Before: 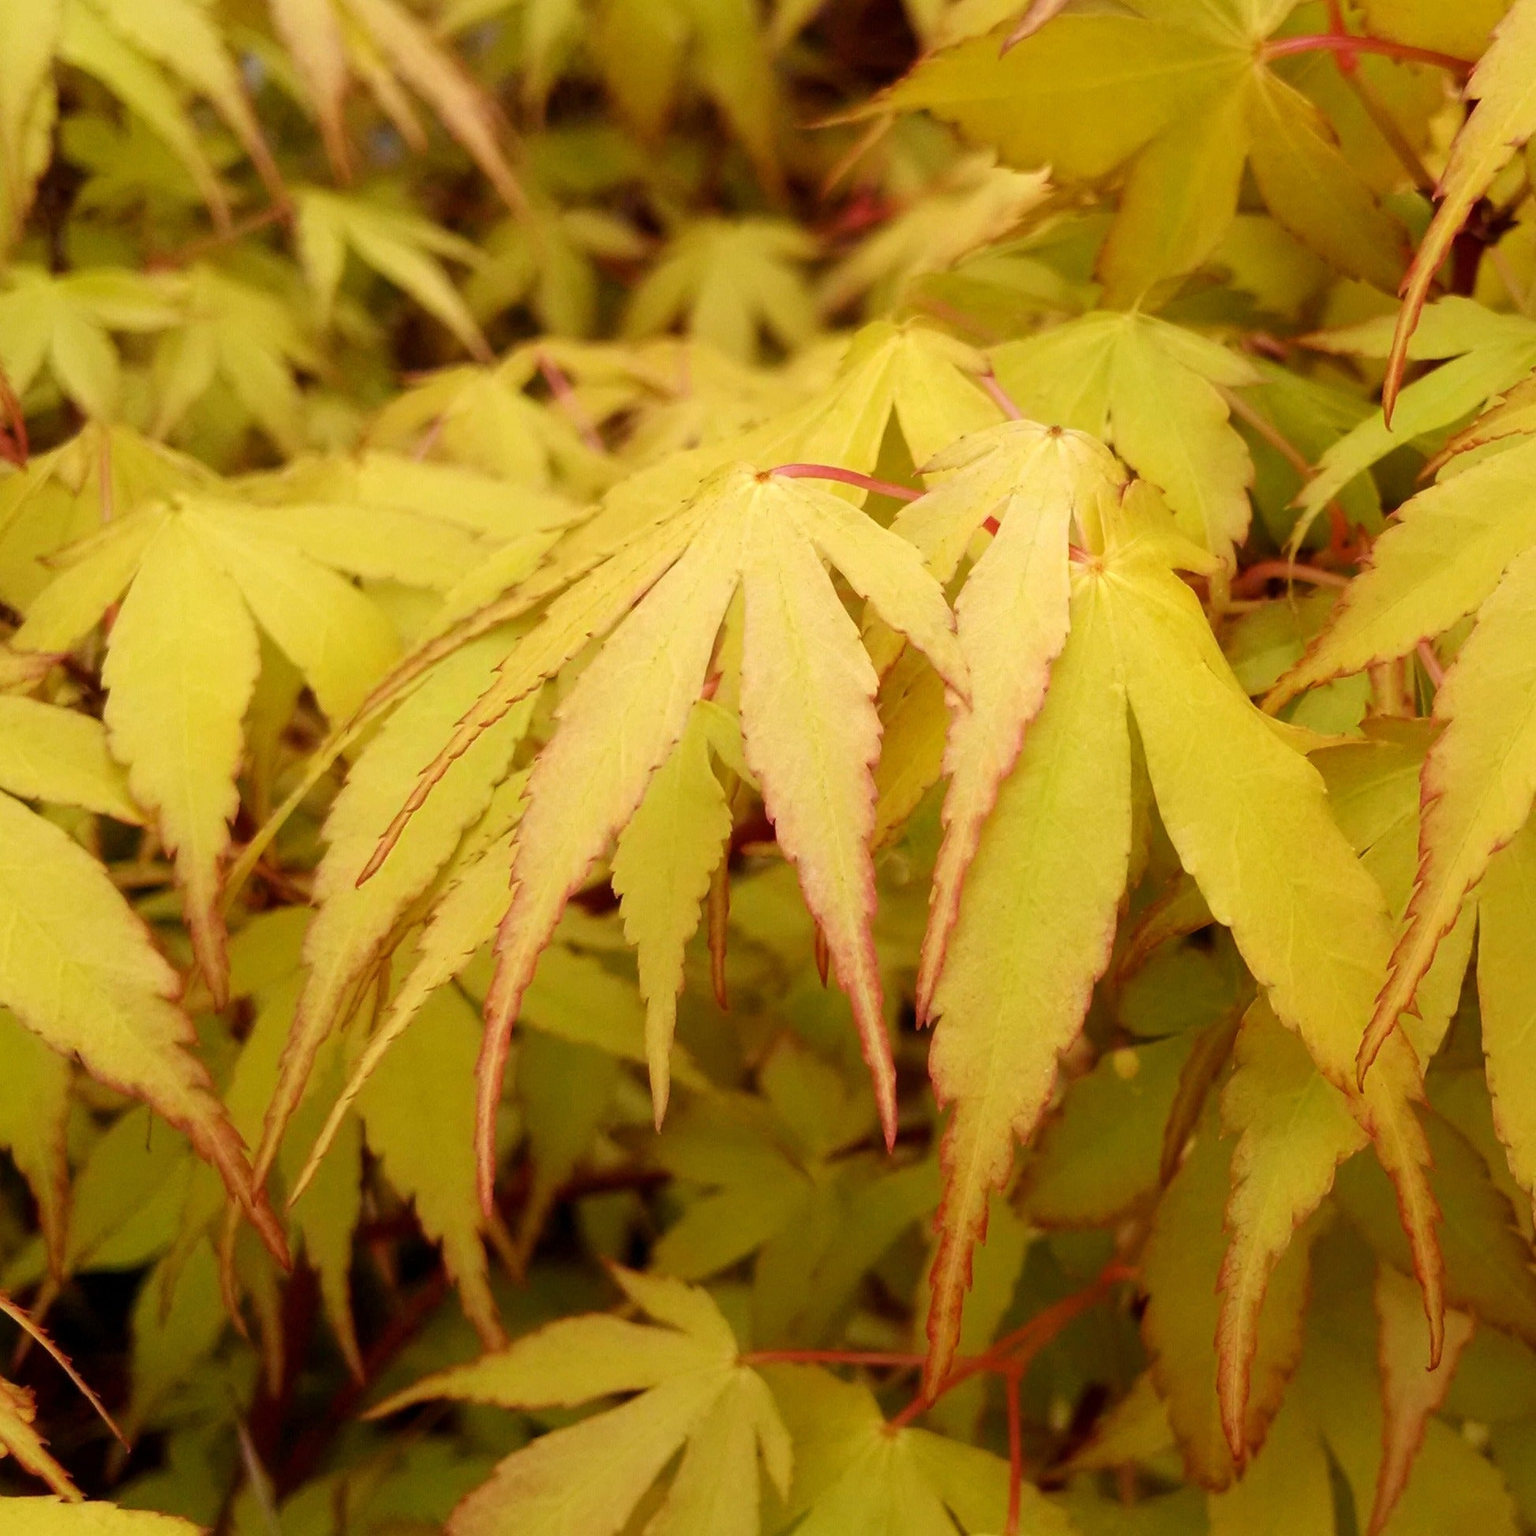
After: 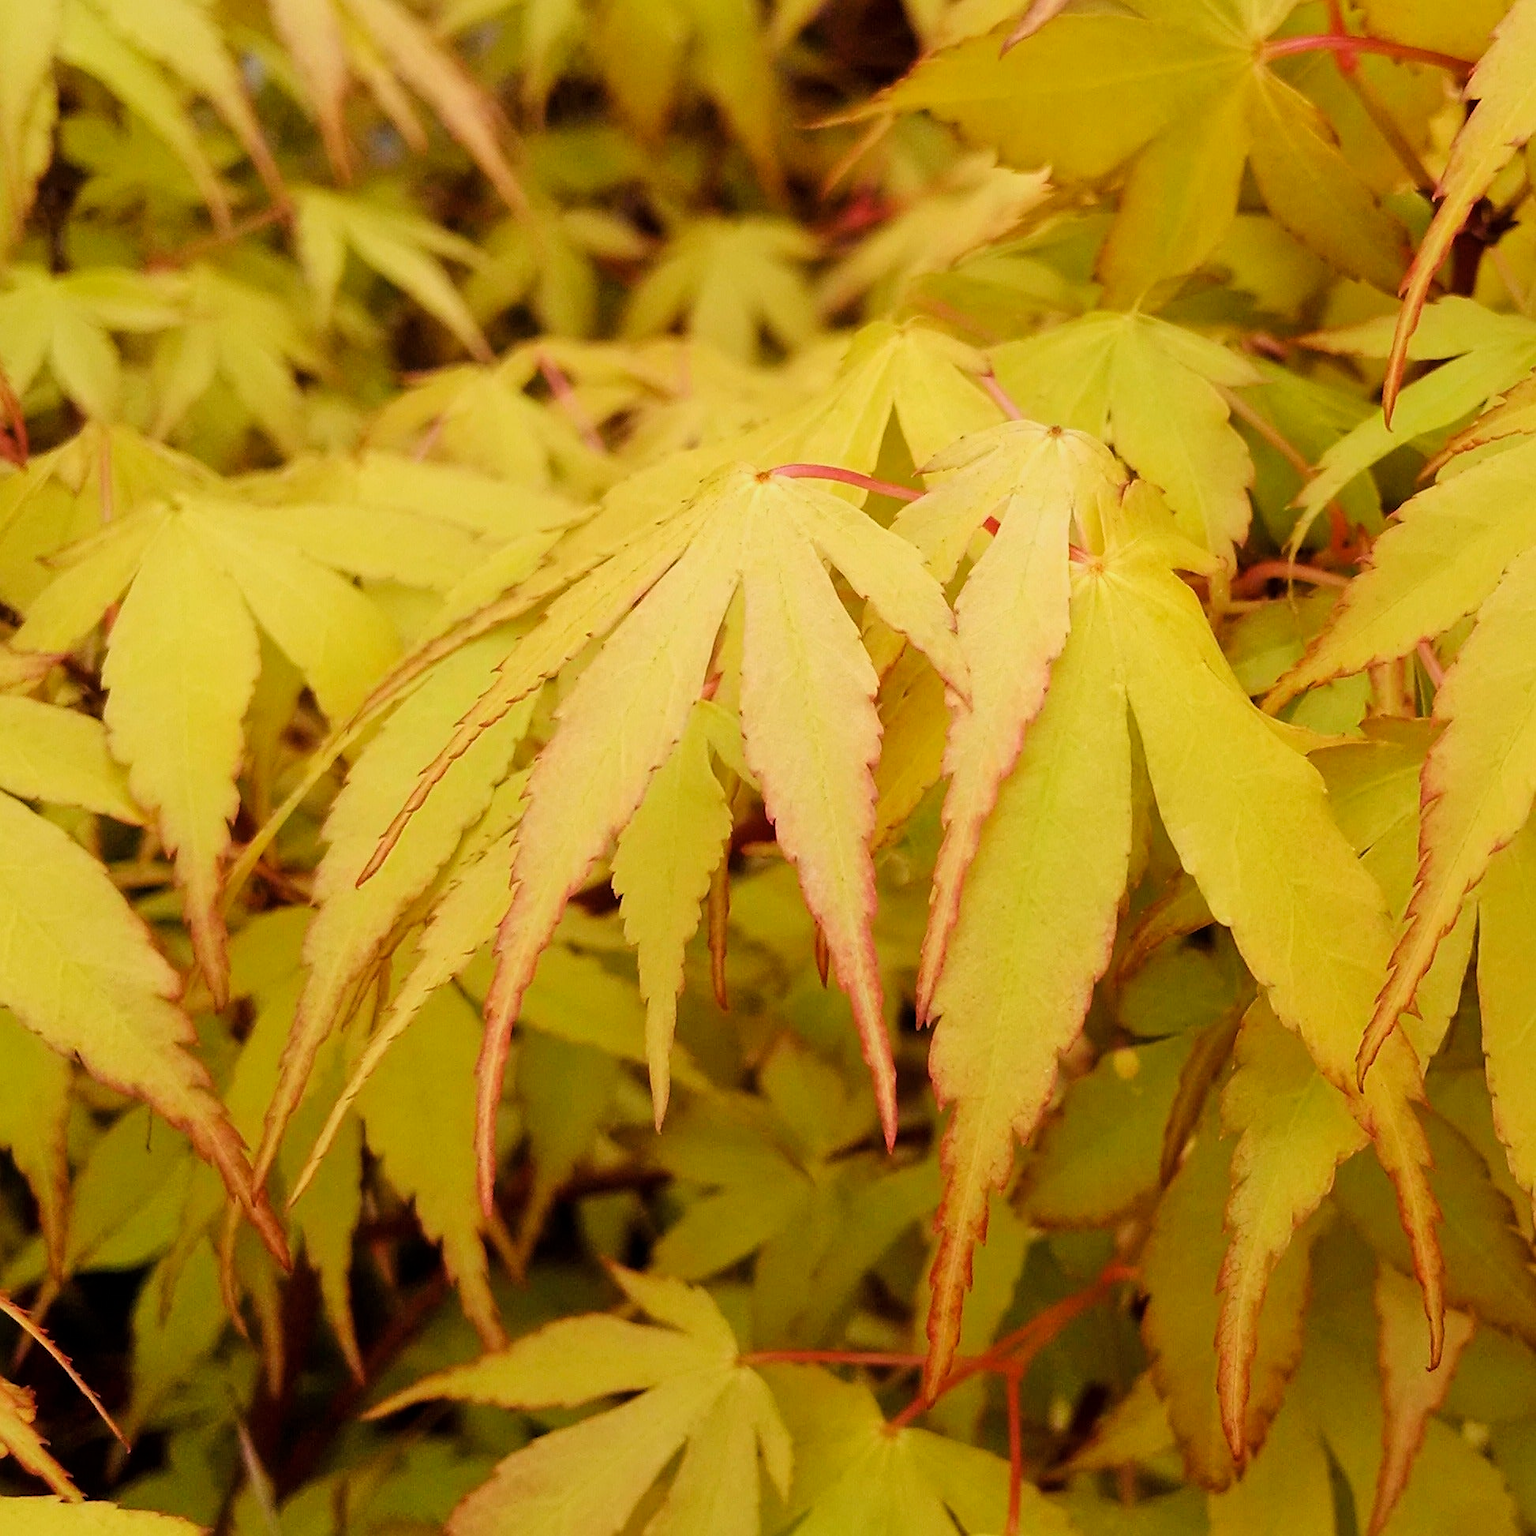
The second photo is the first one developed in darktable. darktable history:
sharpen: on, module defaults
tone equalizer: -8 EV 0.25 EV, -7 EV 0.417 EV, -6 EV 0.417 EV, -5 EV 0.25 EV, -3 EV -0.25 EV, -2 EV -0.417 EV, -1 EV -0.417 EV, +0 EV -0.25 EV, edges refinement/feathering 500, mask exposure compensation -1.57 EV, preserve details guided filter
tone curve: curves: ch0 [(0, 0) (0.004, 0.001) (0.133, 0.112) (0.325, 0.362) (0.832, 0.893) (1, 1)], color space Lab, linked channels, preserve colors none
